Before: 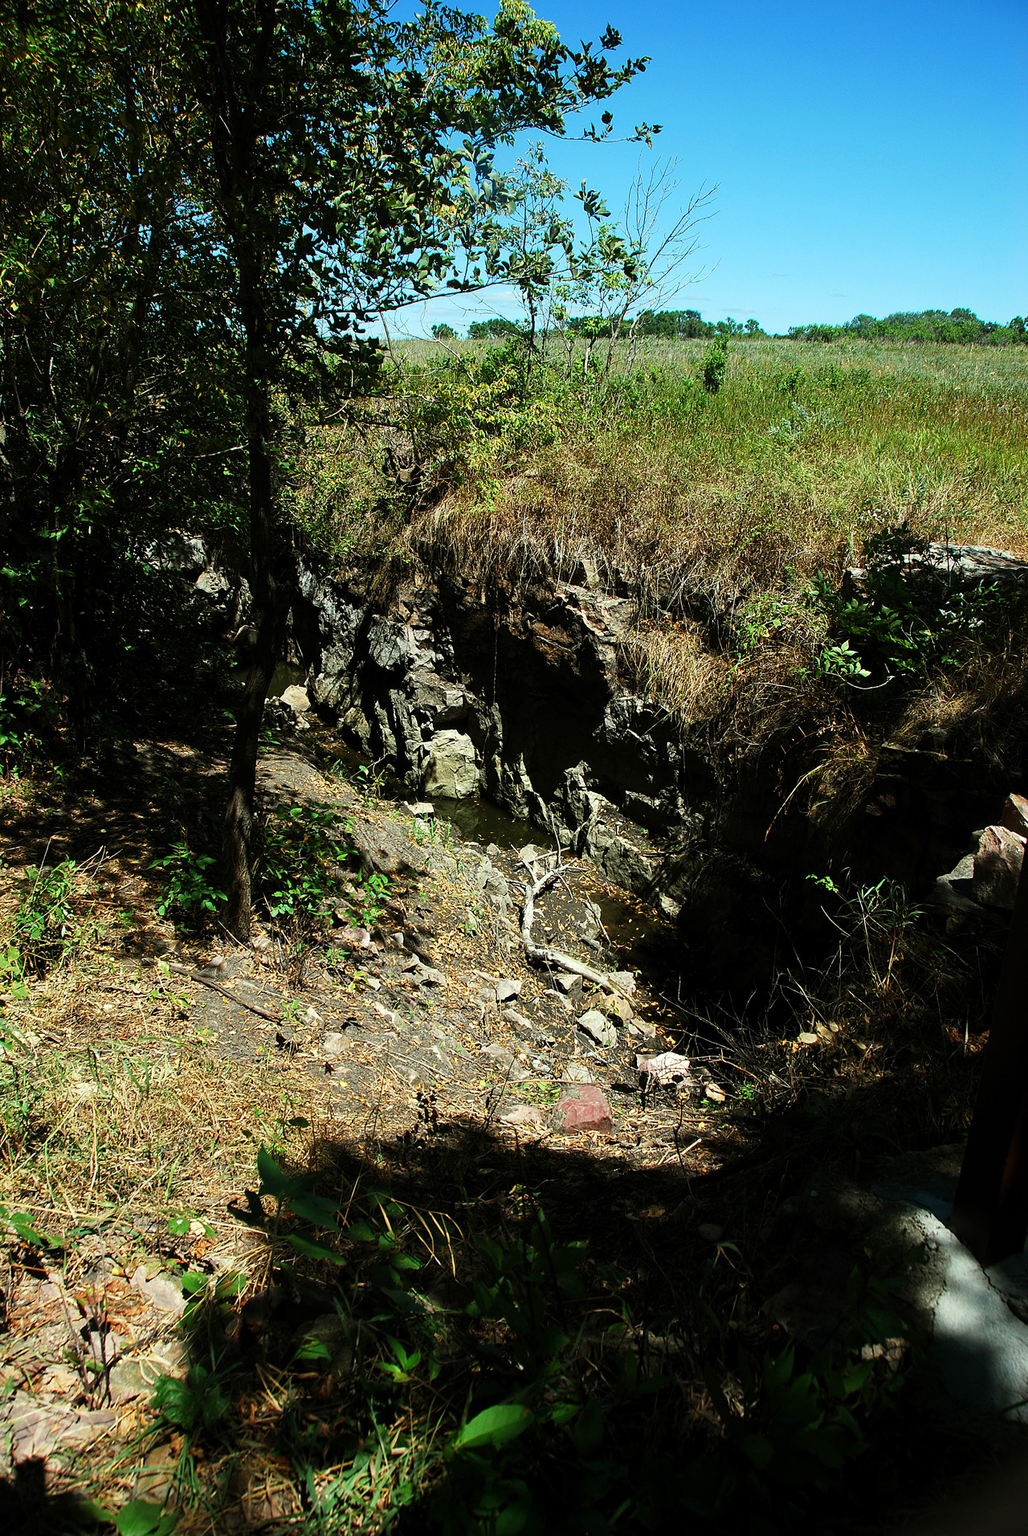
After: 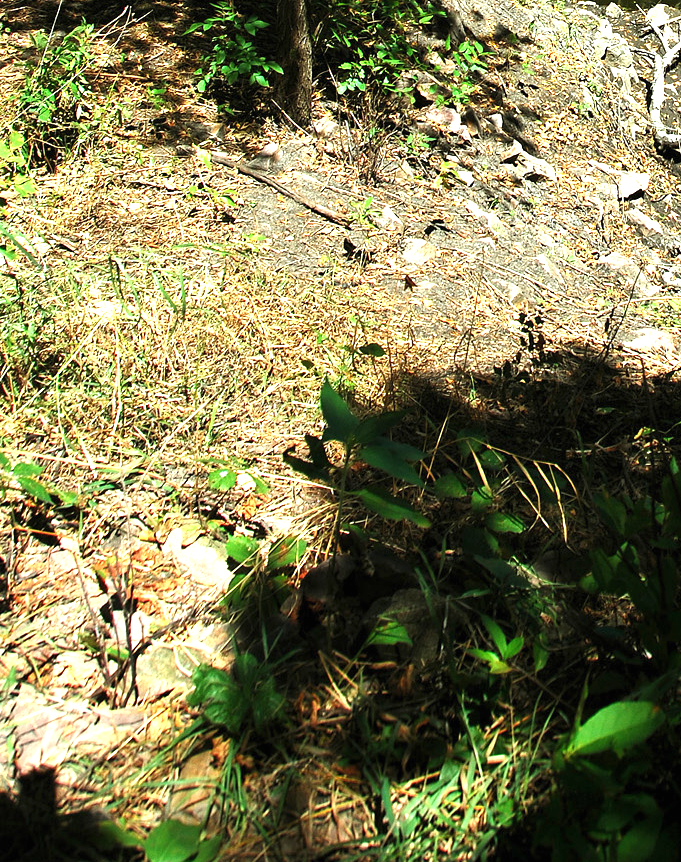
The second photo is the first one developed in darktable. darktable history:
crop and rotate: top 54.772%, right 46.794%, bottom 0.129%
exposure: black level correction 0, exposure 1.097 EV, compensate highlight preservation false
